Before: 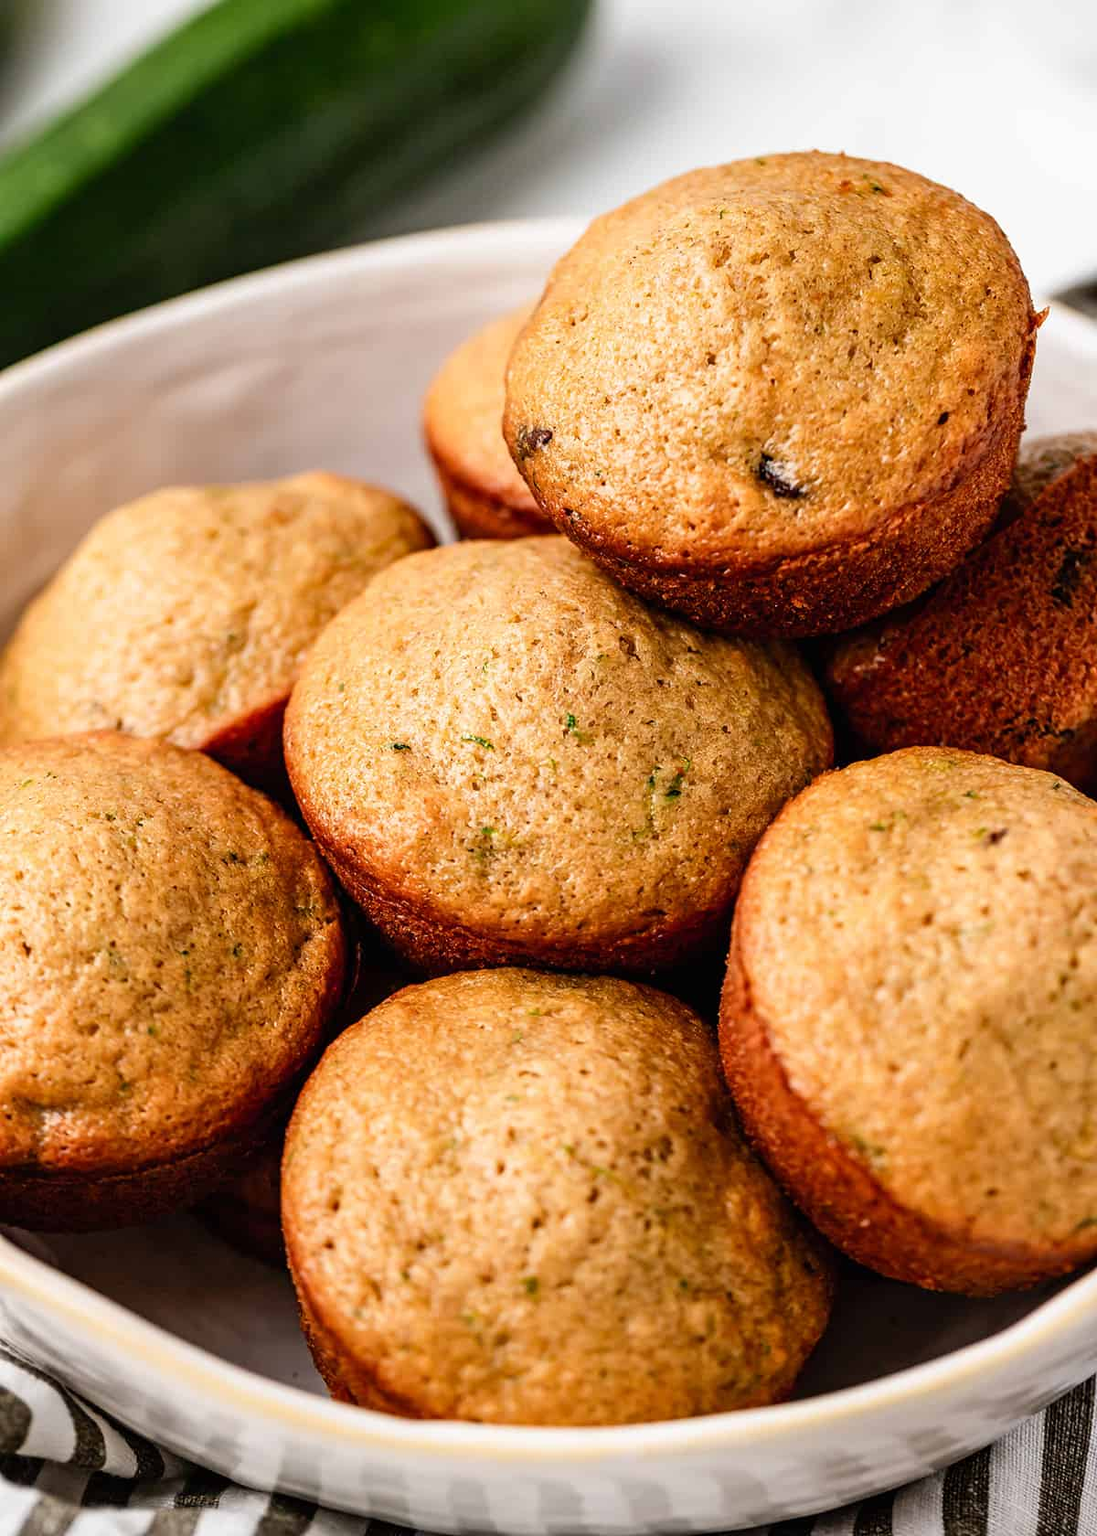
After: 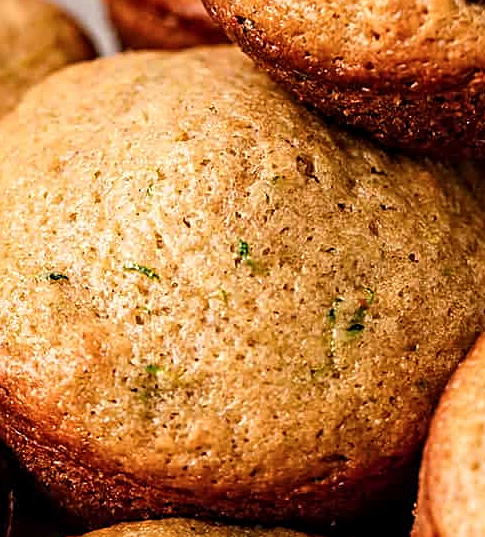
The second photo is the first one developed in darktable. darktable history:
crop: left 31.751%, top 32.172%, right 27.8%, bottom 35.83%
local contrast: highlights 100%, shadows 100%, detail 120%, midtone range 0.2
color balance rgb: perceptual saturation grading › global saturation -1%
sharpen: on, module defaults
